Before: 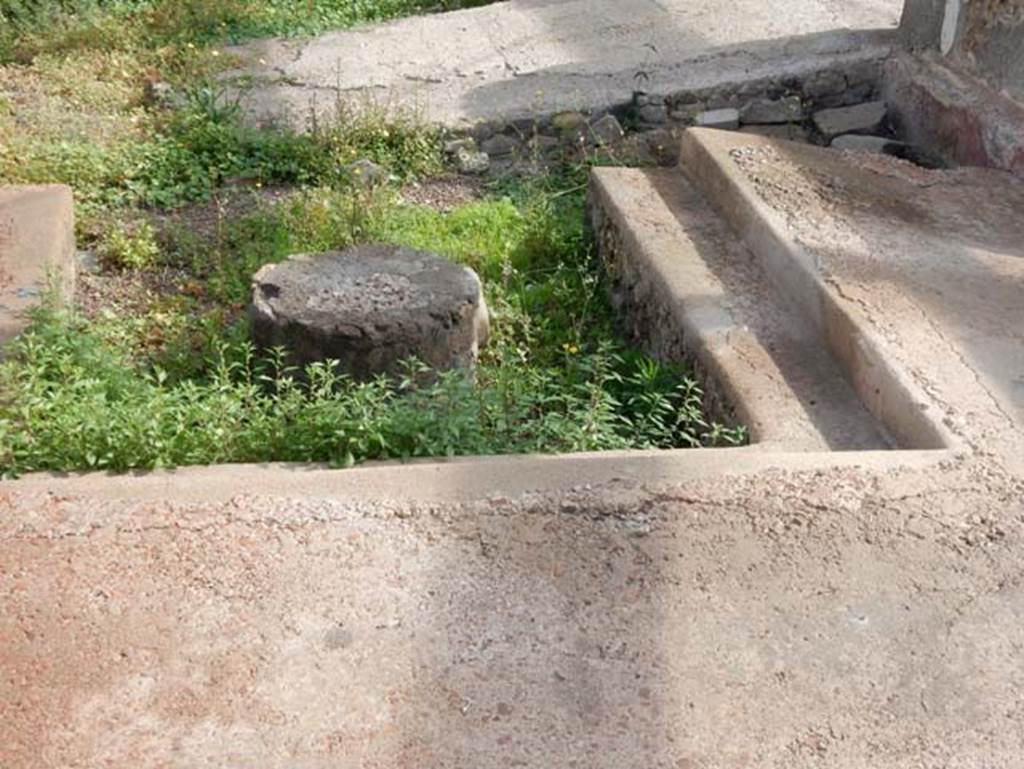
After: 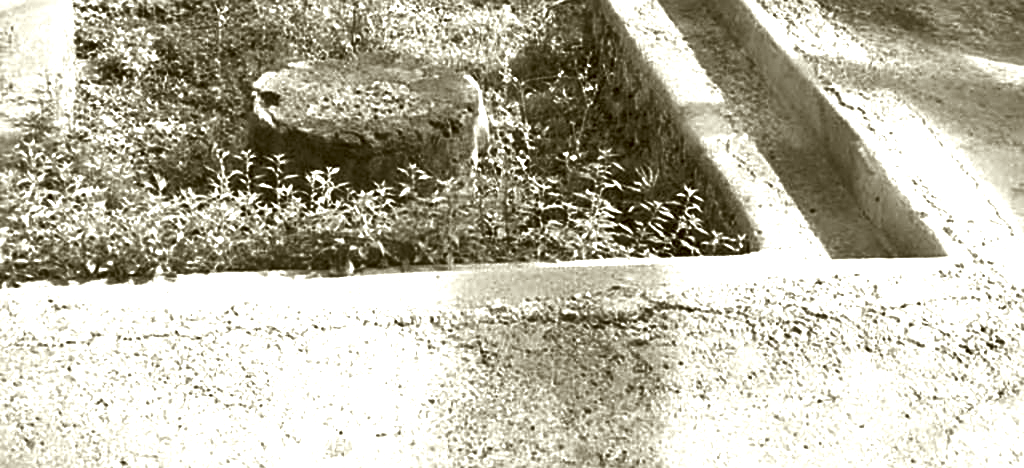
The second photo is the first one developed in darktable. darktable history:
color correction: highlights a* -1.68, highlights b* 10.08, shadows a* 0.873, shadows b* 19.27
sharpen: on, module defaults
crop and rotate: top 25.044%, bottom 13.969%
tone equalizer: -8 EV 1.97 EV, -7 EV 1.97 EV, -6 EV 1.98 EV, -5 EV 1.98 EV, -4 EV 2 EV, -3 EV 1.47 EV, -2 EV 0.98 EV, -1 EV 0.476 EV
contrast brightness saturation: contrast -0.028, brightness -0.574, saturation -0.988
exposure: exposure 1.208 EV, compensate highlight preservation false
